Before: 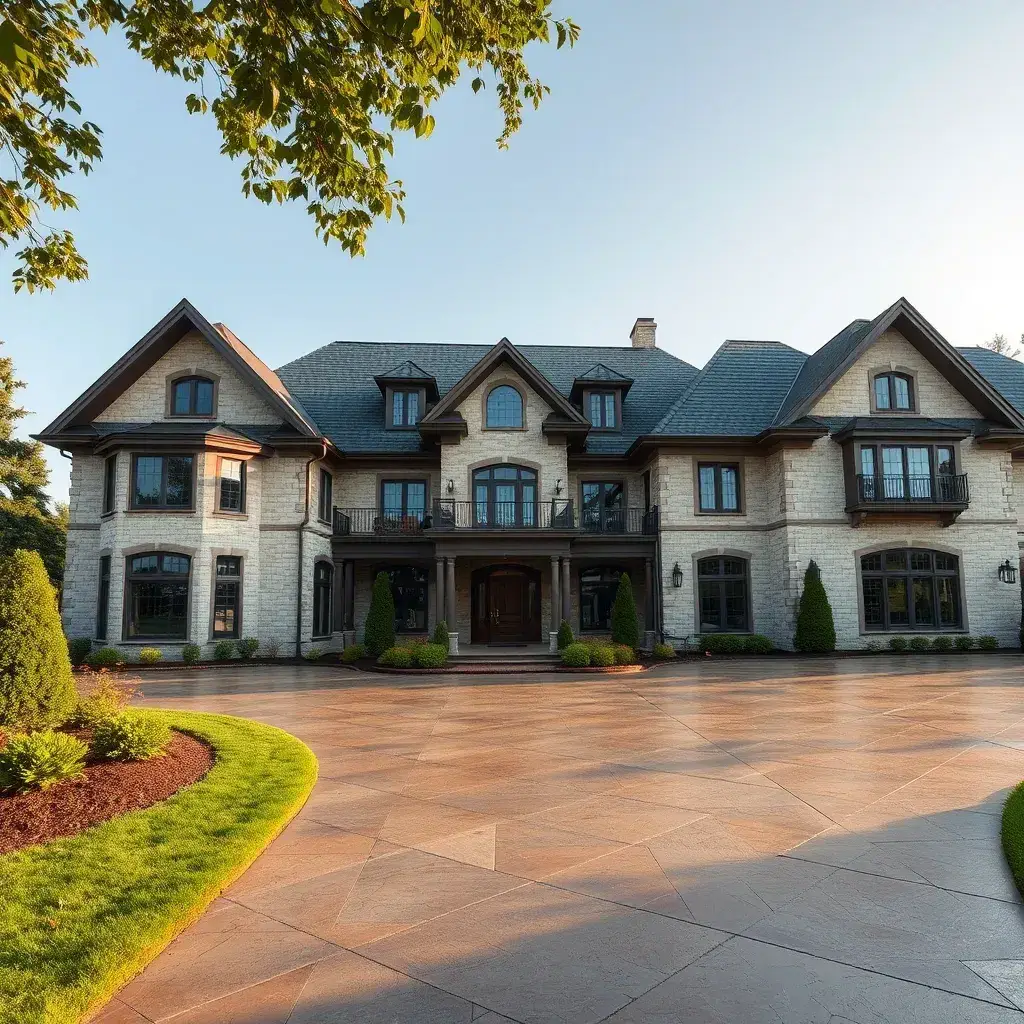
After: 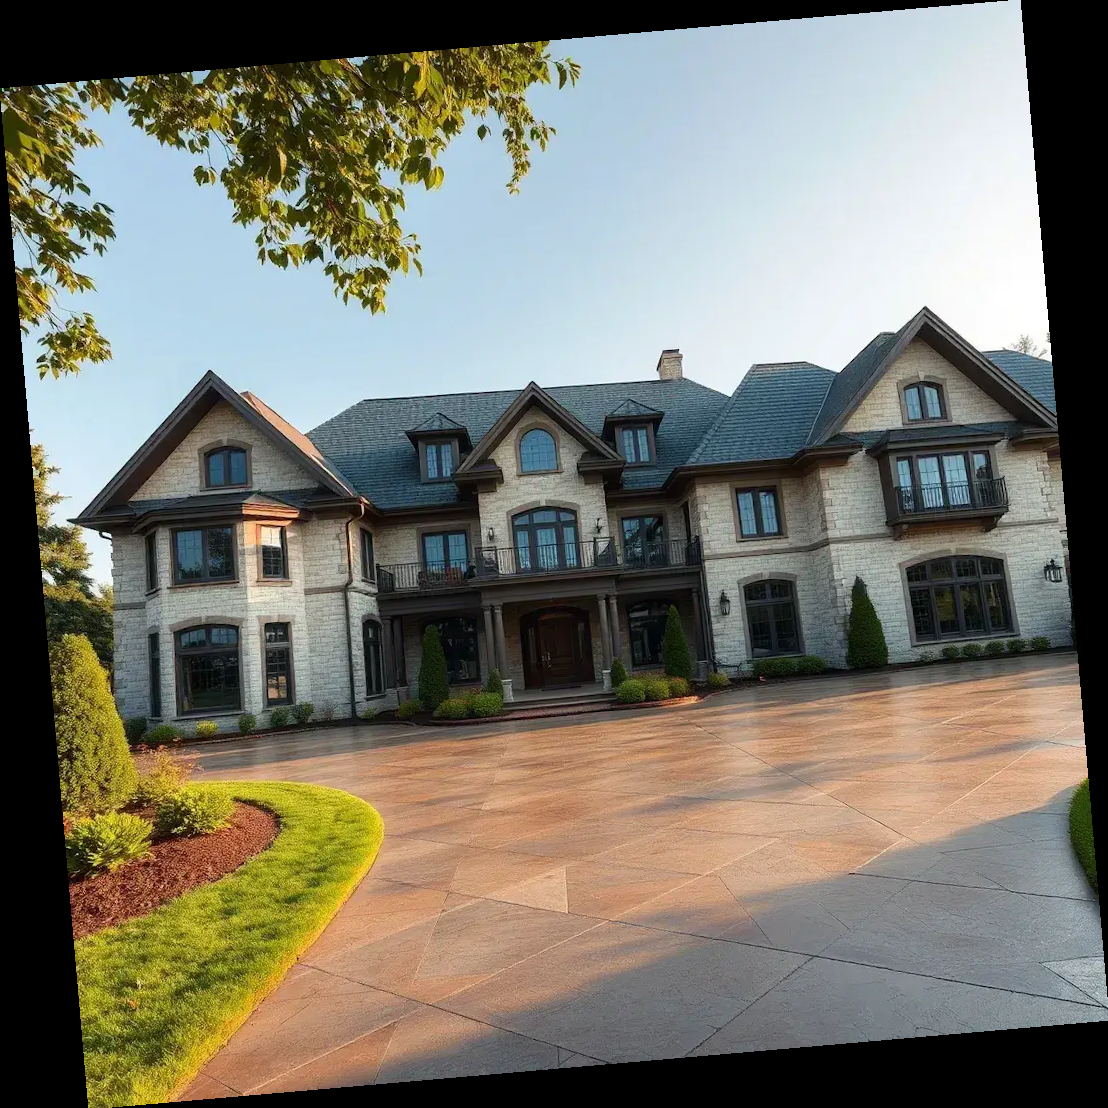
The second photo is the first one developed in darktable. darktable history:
tone equalizer: on, module defaults
rotate and perspective: rotation -4.98°, automatic cropping off
